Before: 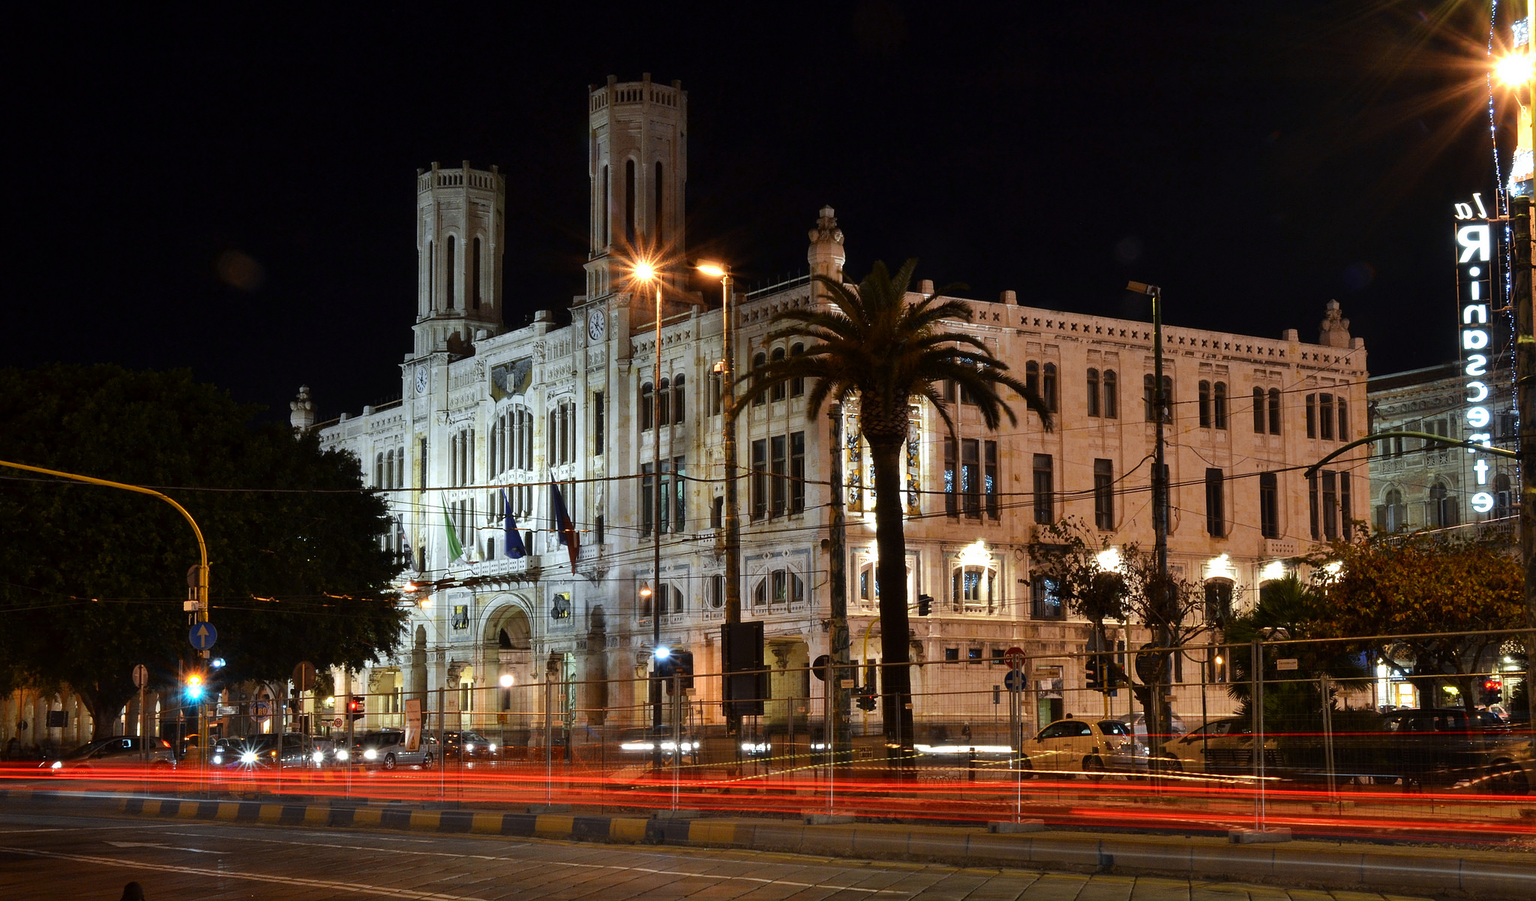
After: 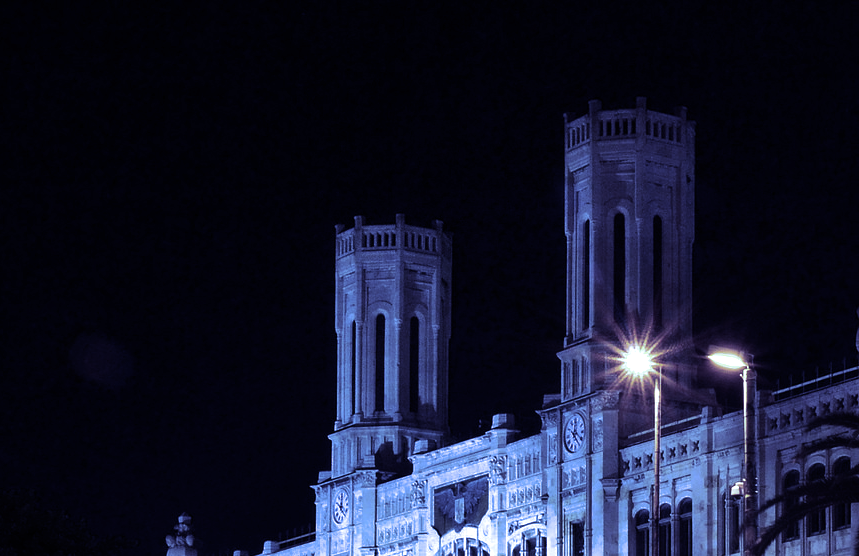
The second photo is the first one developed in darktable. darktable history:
split-toning: shadows › hue 242.67°, shadows › saturation 0.733, highlights › hue 45.33°, highlights › saturation 0.667, balance -53.304, compress 21.15%
white balance: red 0.766, blue 1.537
crop and rotate: left 10.817%, top 0.062%, right 47.194%, bottom 53.626%
